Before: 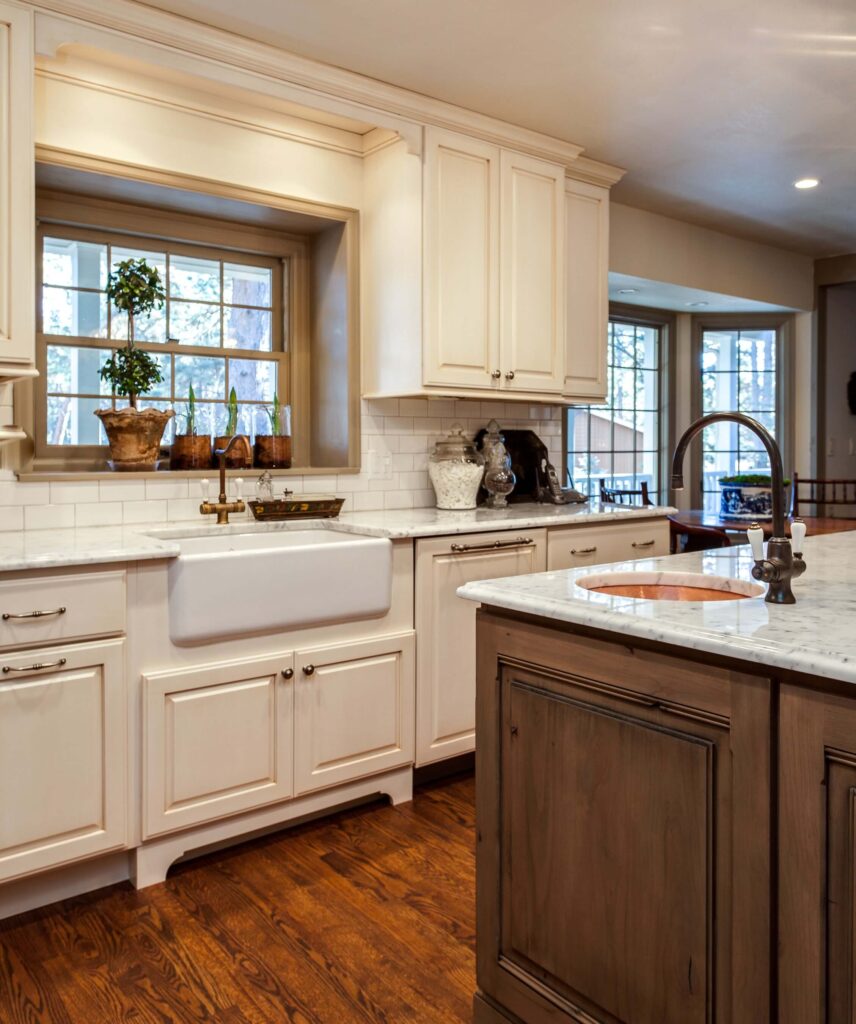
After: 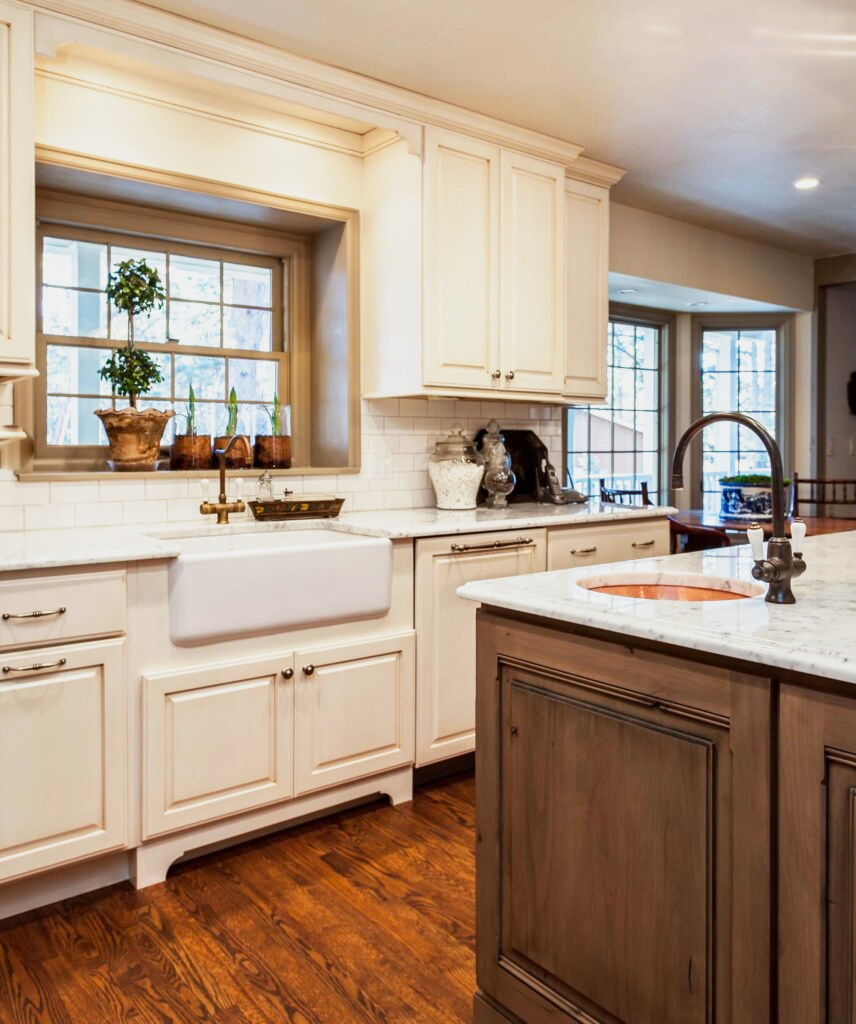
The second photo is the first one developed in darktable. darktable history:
base curve: curves: ch0 [(0, 0) (0.088, 0.125) (0.176, 0.251) (0.354, 0.501) (0.613, 0.749) (1, 0.877)], exposure shift 0.01, preserve colors none
